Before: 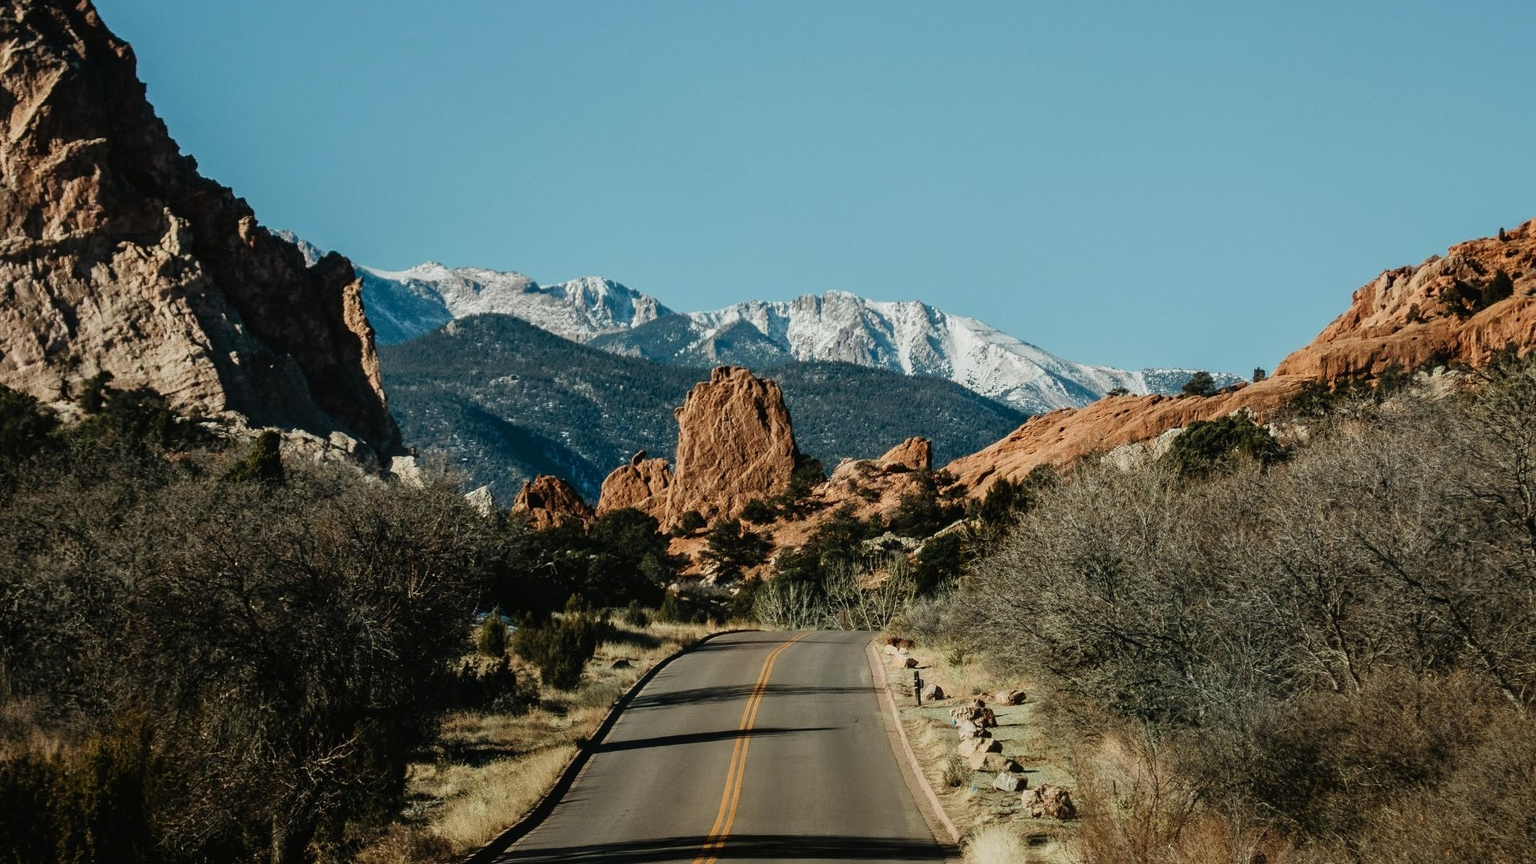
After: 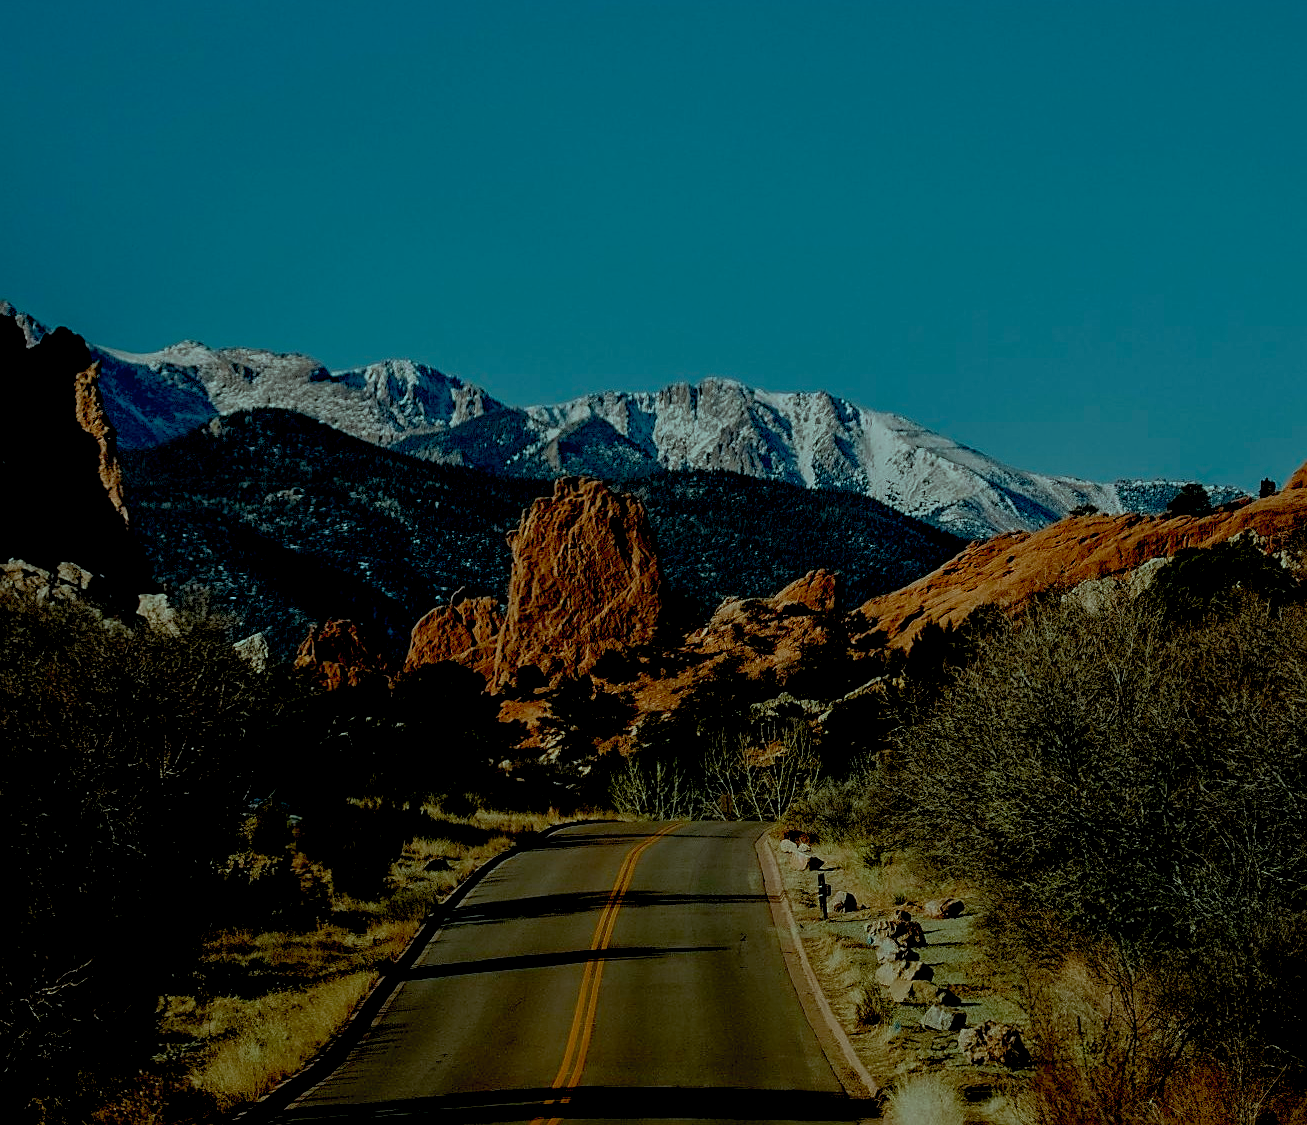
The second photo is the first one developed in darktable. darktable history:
tone equalizer: -8 EV -1.98 EV, -7 EV -1.98 EV, -6 EV -1.97 EV, -5 EV -2 EV, -4 EV -1.98 EV, -3 EV -1.98 EV, -2 EV -1.97 EV, -1 EV -1.61 EV, +0 EV -1.99 EV, edges refinement/feathering 500, mask exposure compensation -1.57 EV, preserve details no
exposure: black level correction 0.001, exposure -0.201 EV, compensate exposure bias true, compensate highlight preservation false
contrast brightness saturation: contrast 0.237, brightness 0.262, saturation 0.376
color balance rgb: highlights gain › chroma 4.078%, highlights gain › hue 200.45°, perceptual saturation grading › global saturation 25.678%
sharpen: on, module defaults
base curve: curves: ch0 [(0.017, 0) (0.425, 0.441) (0.844, 0.933) (1, 1)], preserve colors none
crop and rotate: left 18.619%, right 16.018%
